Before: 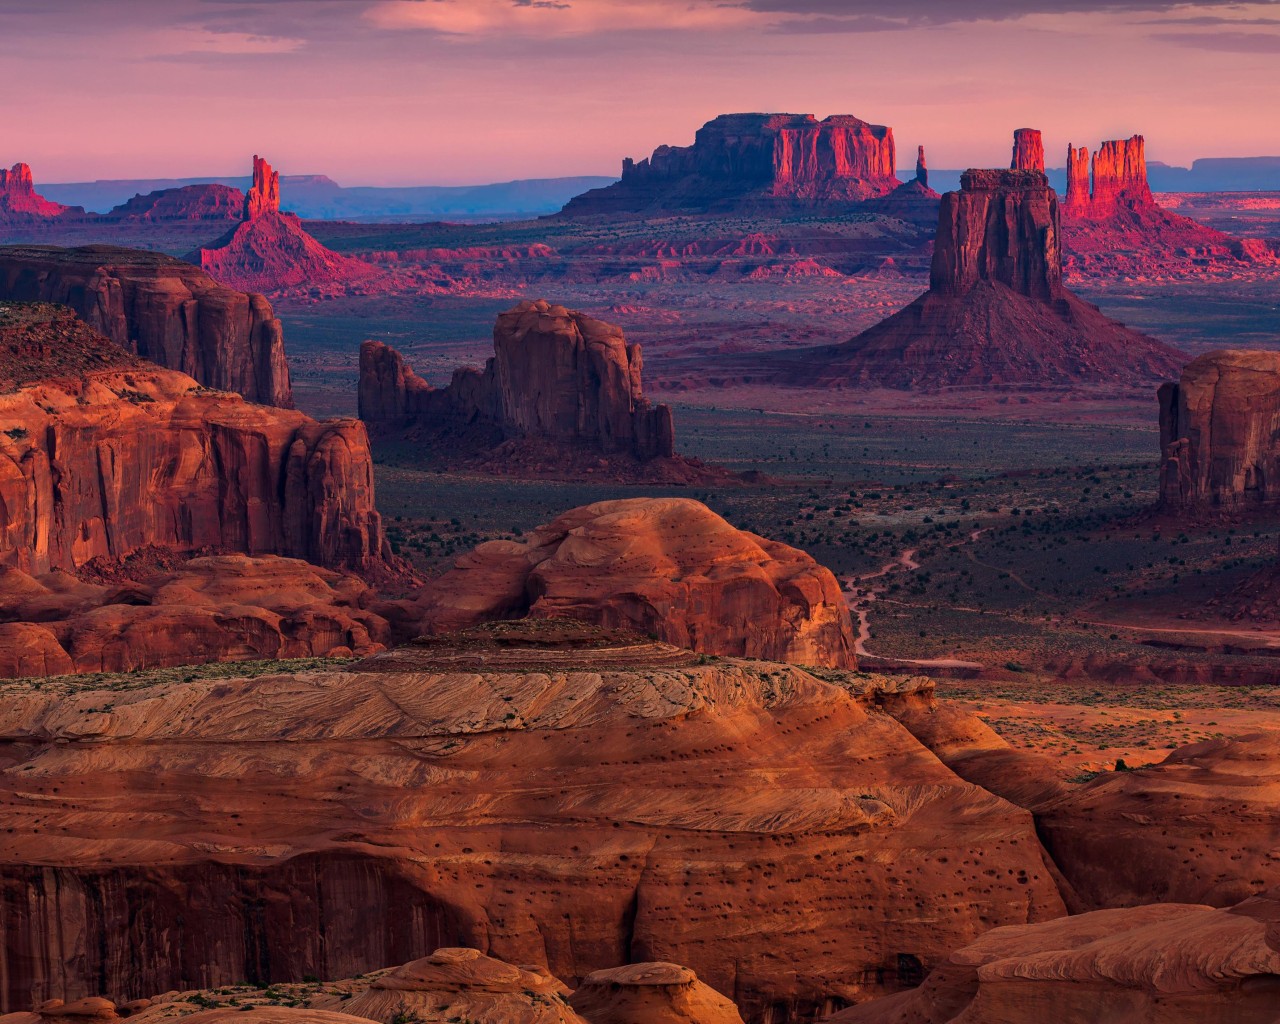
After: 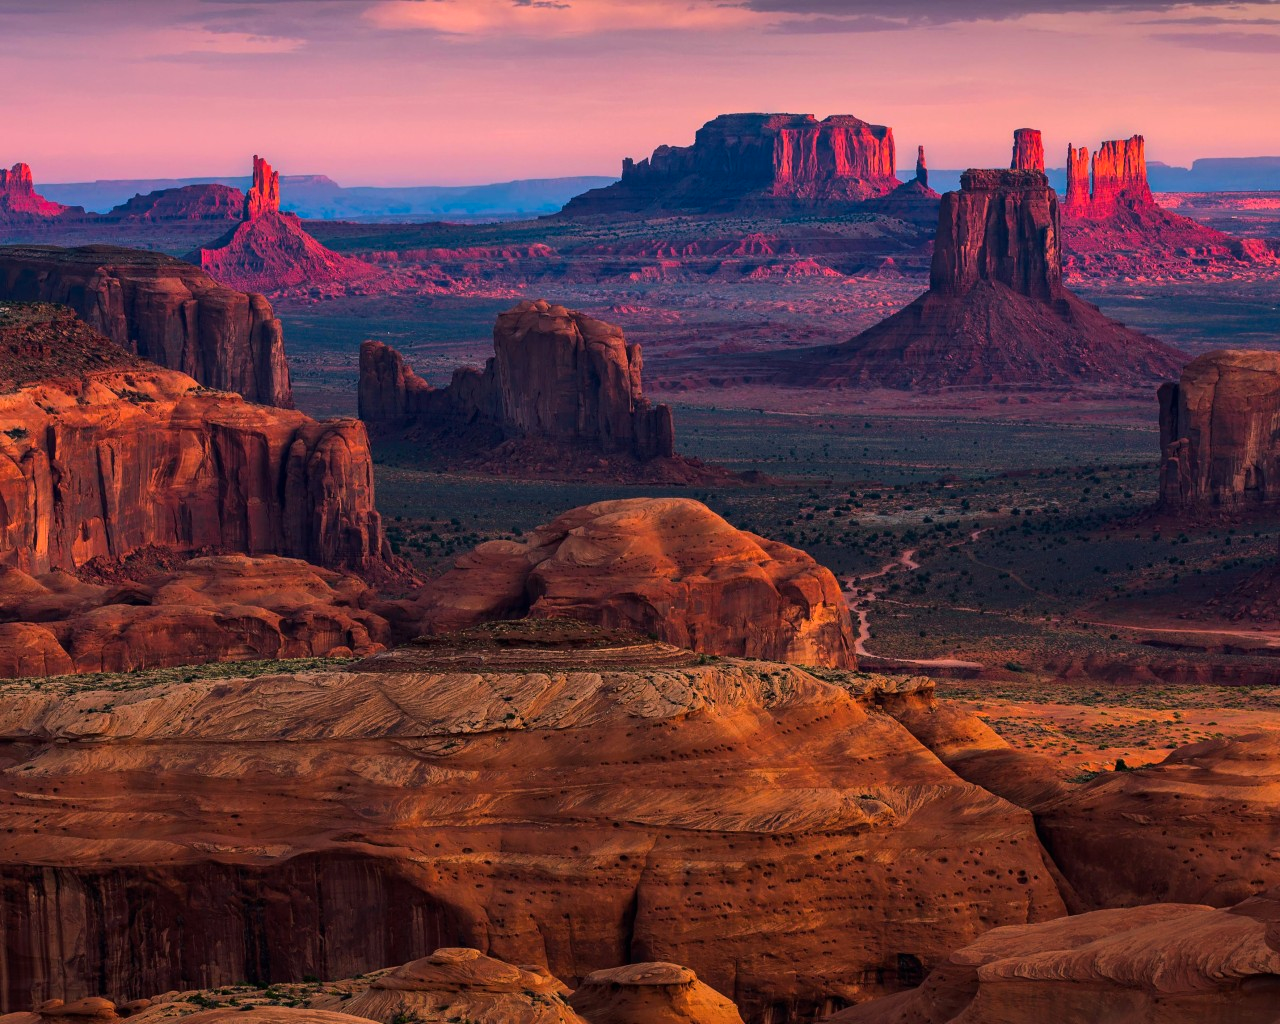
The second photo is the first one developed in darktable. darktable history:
color balance rgb: shadows lift › luminance -7.662%, shadows lift › chroma 2.337%, shadows lift › hue 164.55°, perceptual saturation grading › global saturation 0.733%, perceptual brilliance grading › highlights 5.947%, perceptual brilliance grading › mid-tones 18.025%, perceptual brilliance grading › shadows -5.577%, global vibrance 20%
